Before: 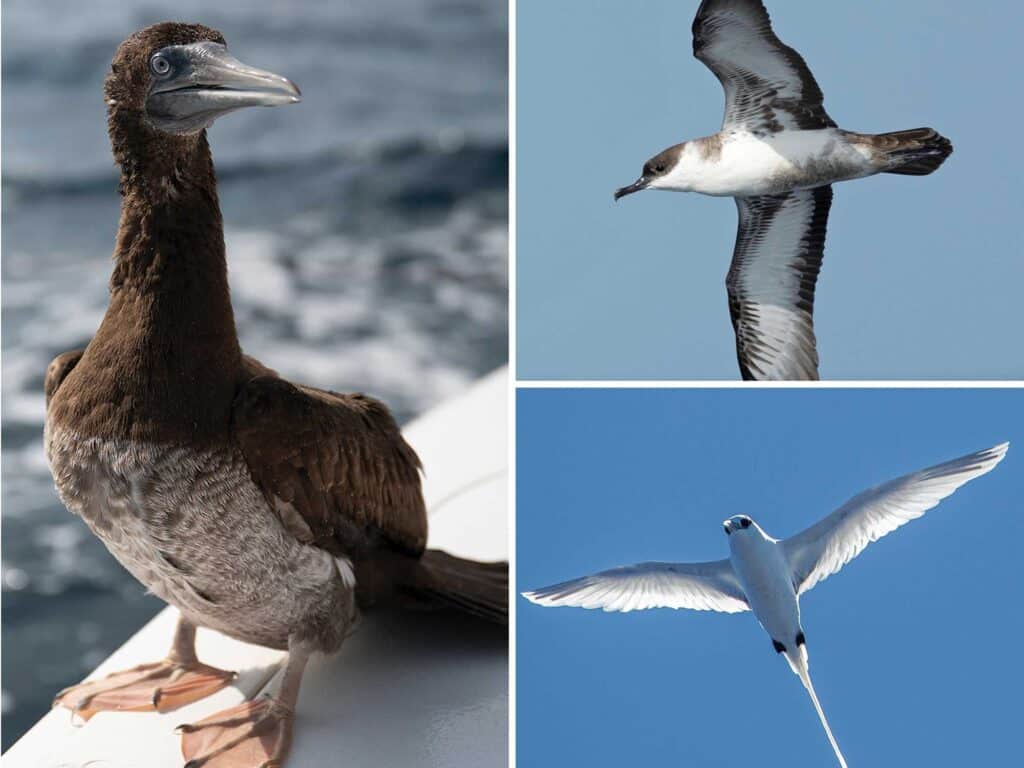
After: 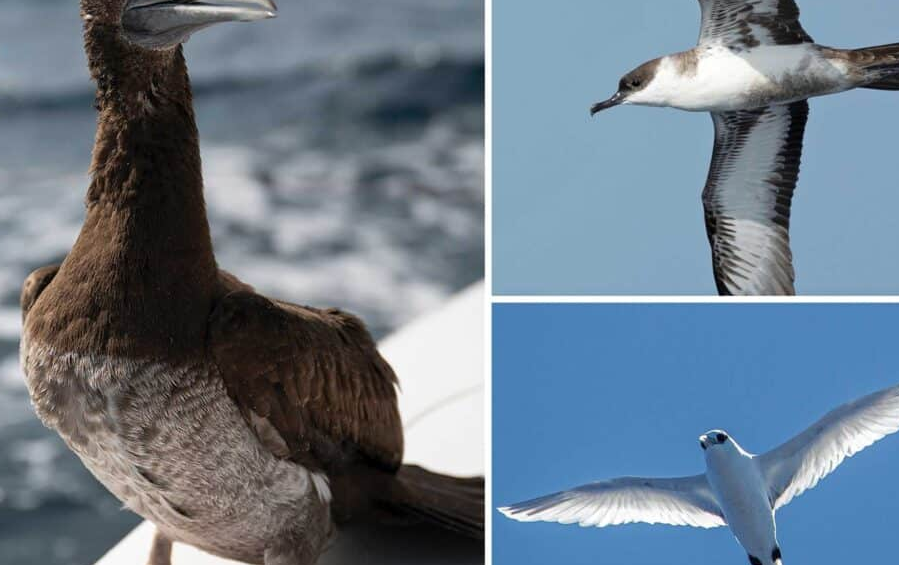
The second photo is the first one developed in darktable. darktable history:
crop and rotate: left 2.386%, top 11.151%, right 9.749%, bottom 15.162%
exposure: compensate highlight preservation false
